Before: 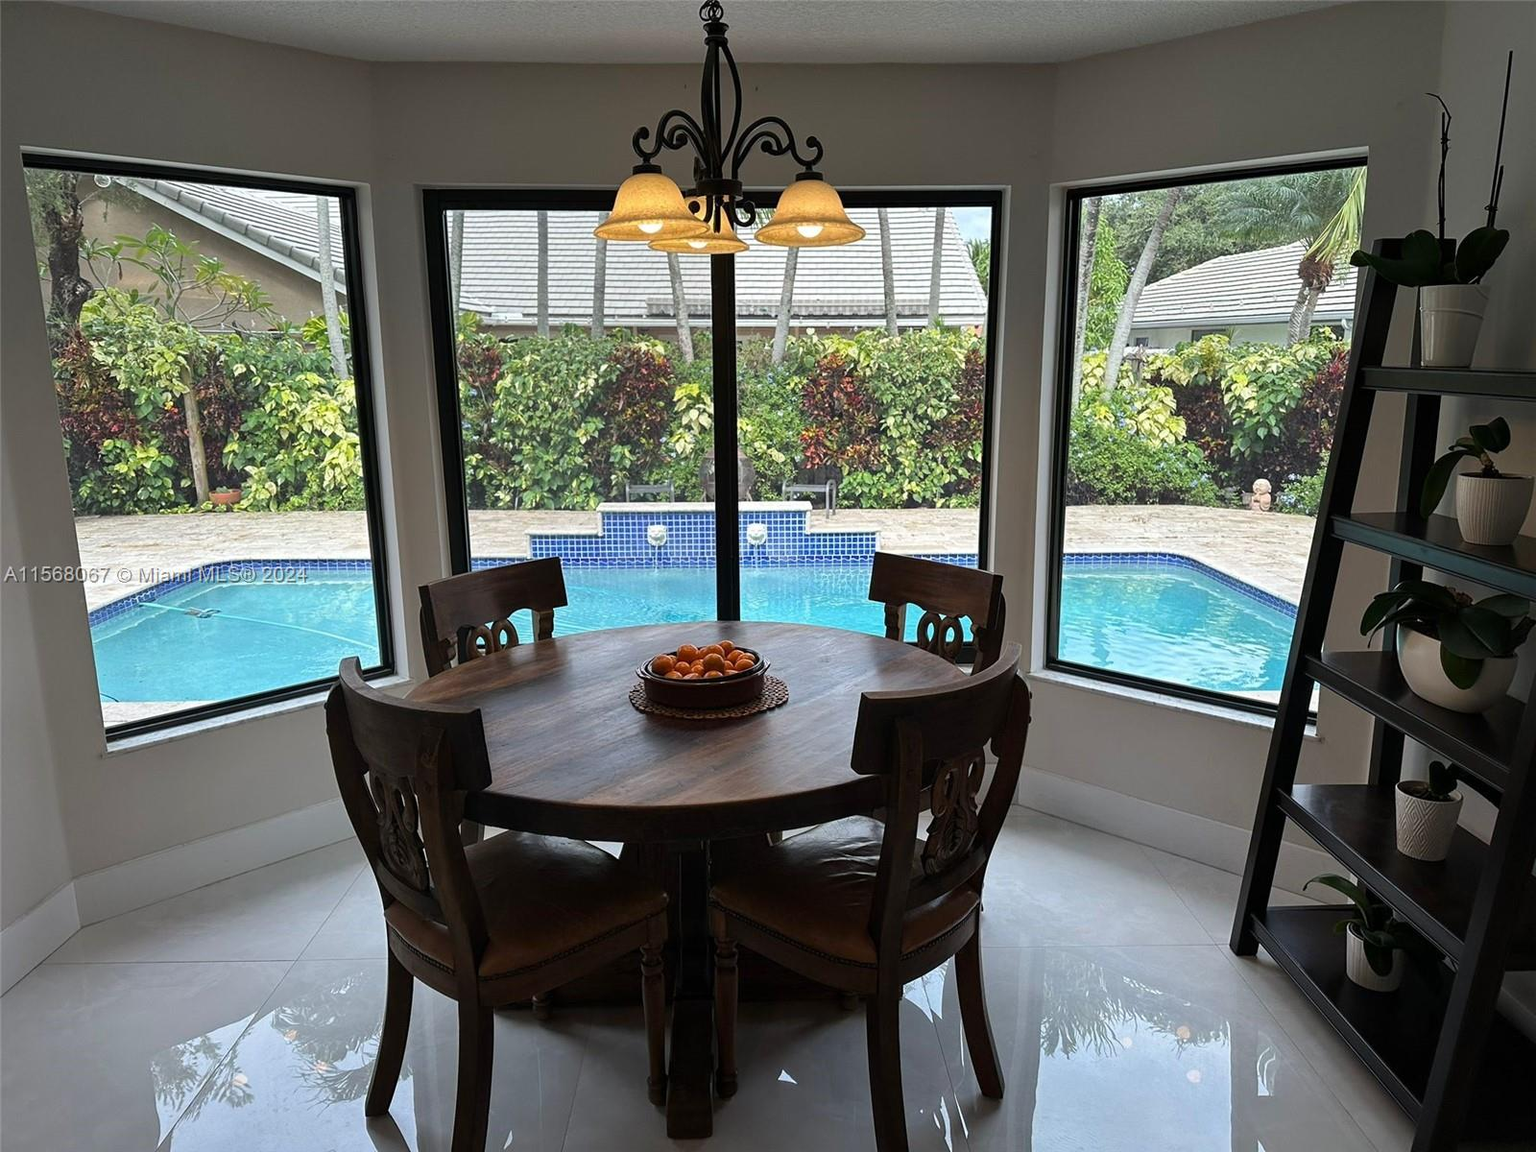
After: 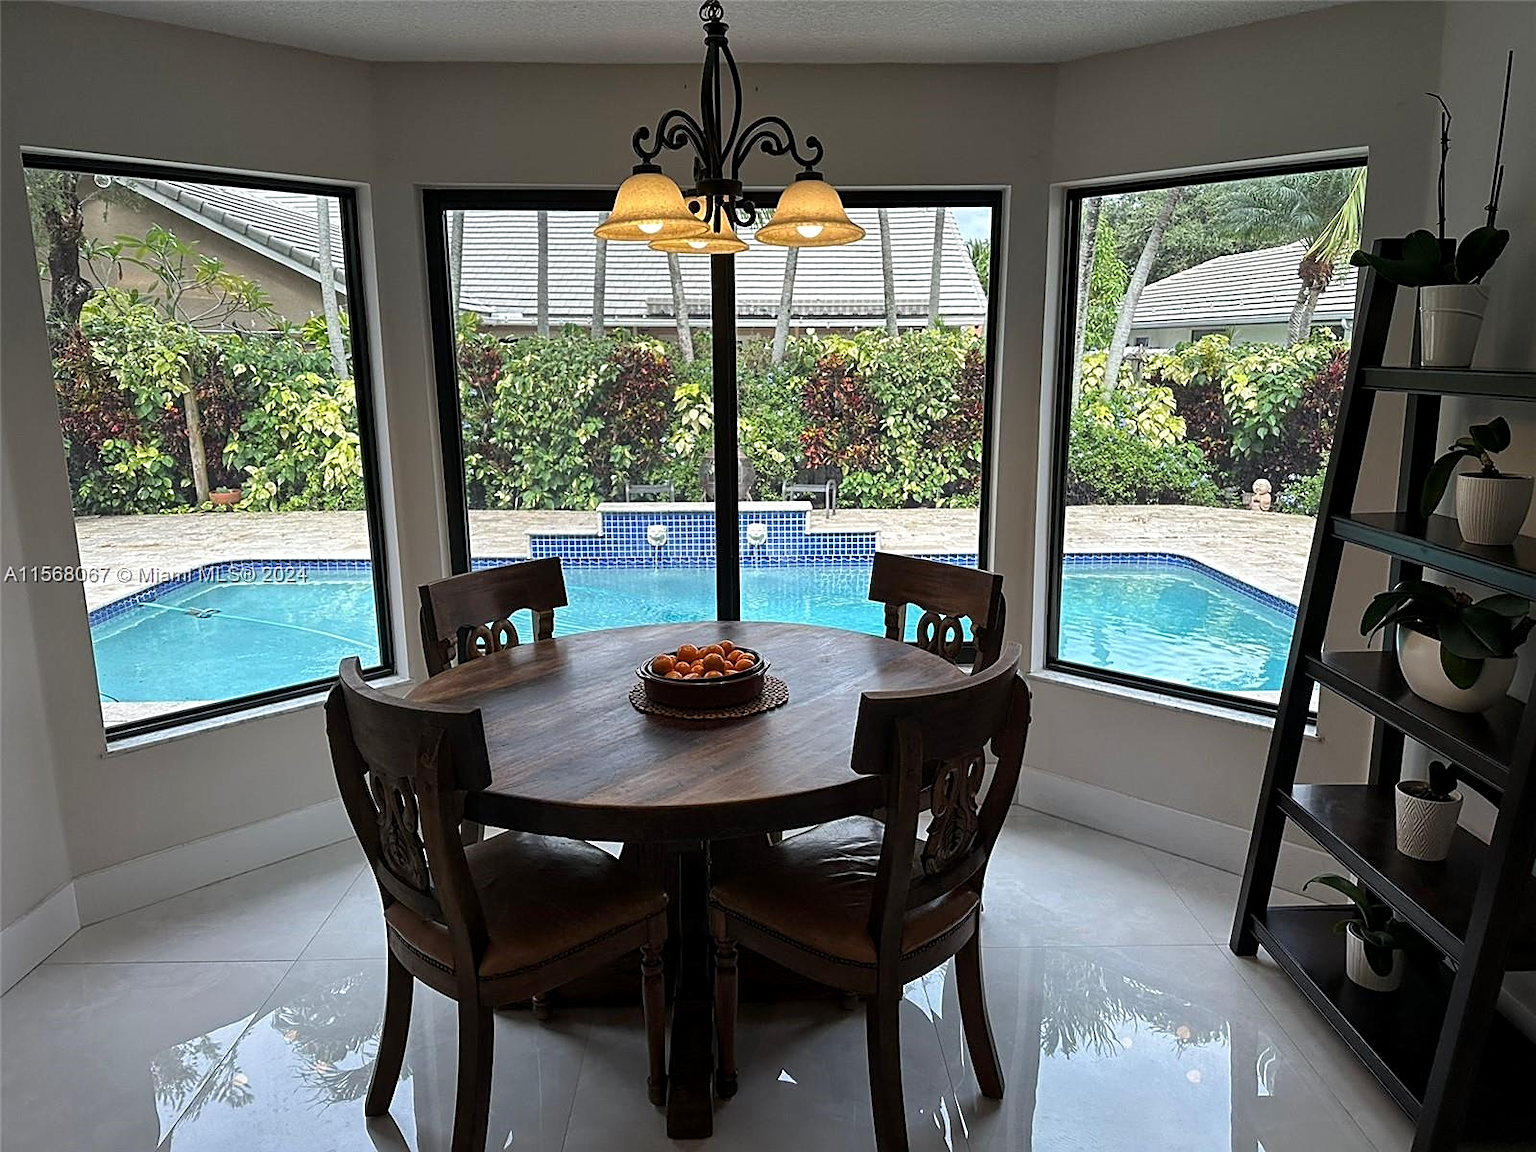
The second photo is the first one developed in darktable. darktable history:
sharpen: on, module defaults
local contrast: highlights 103%, shadows 99%, detail 119%, midtone range 0.2
